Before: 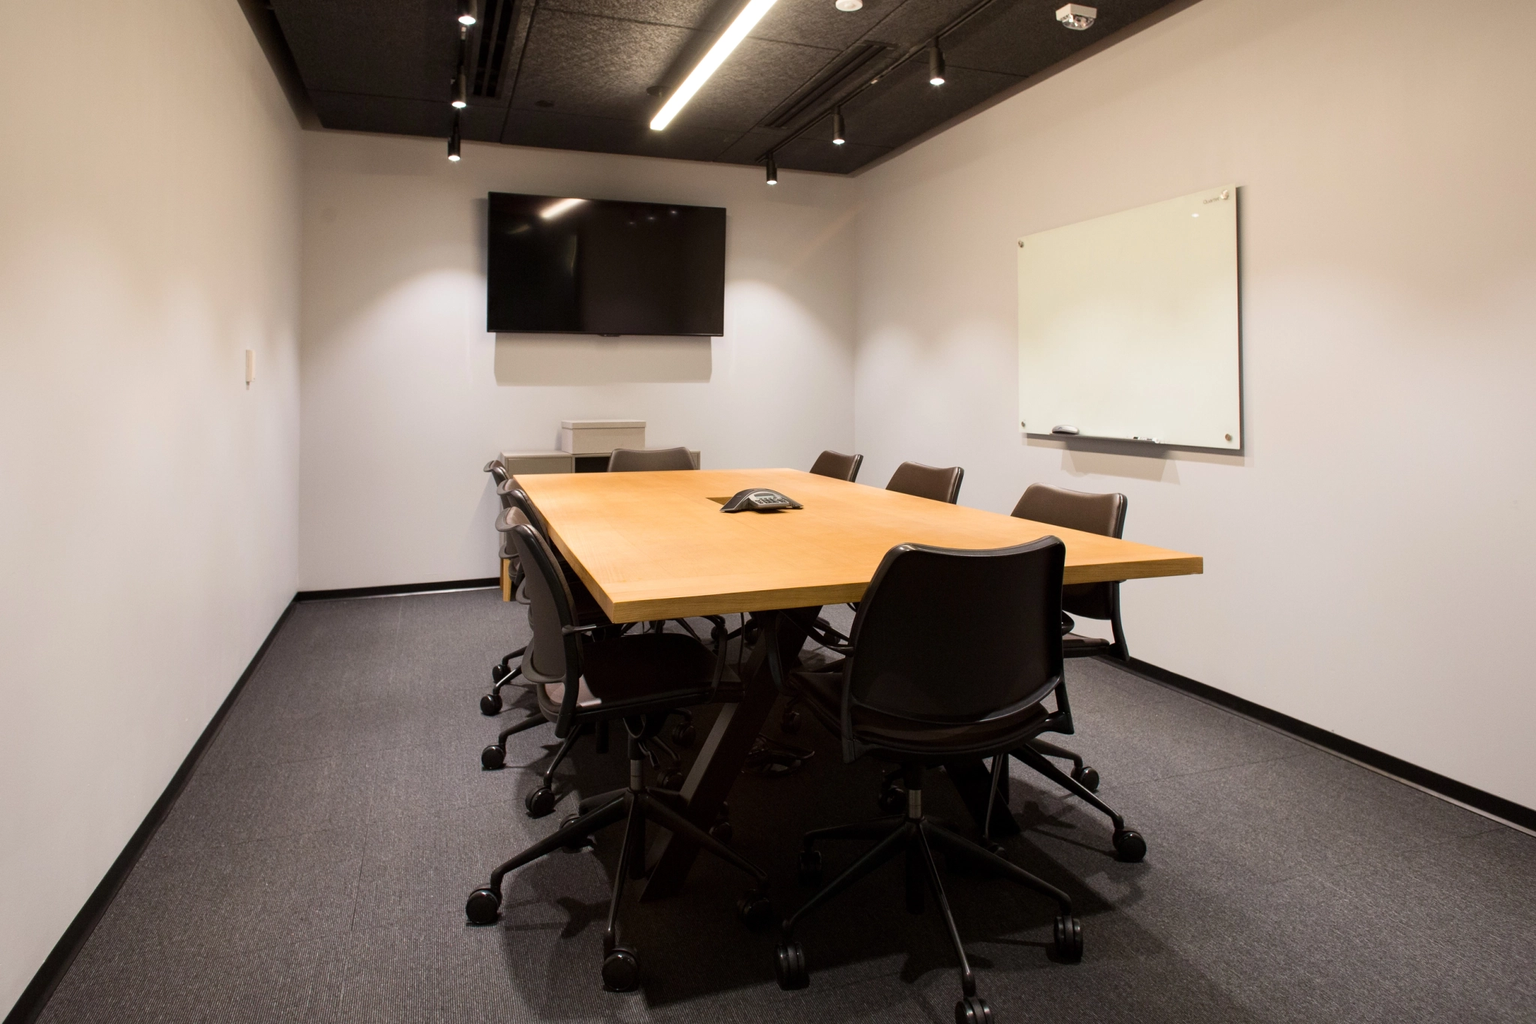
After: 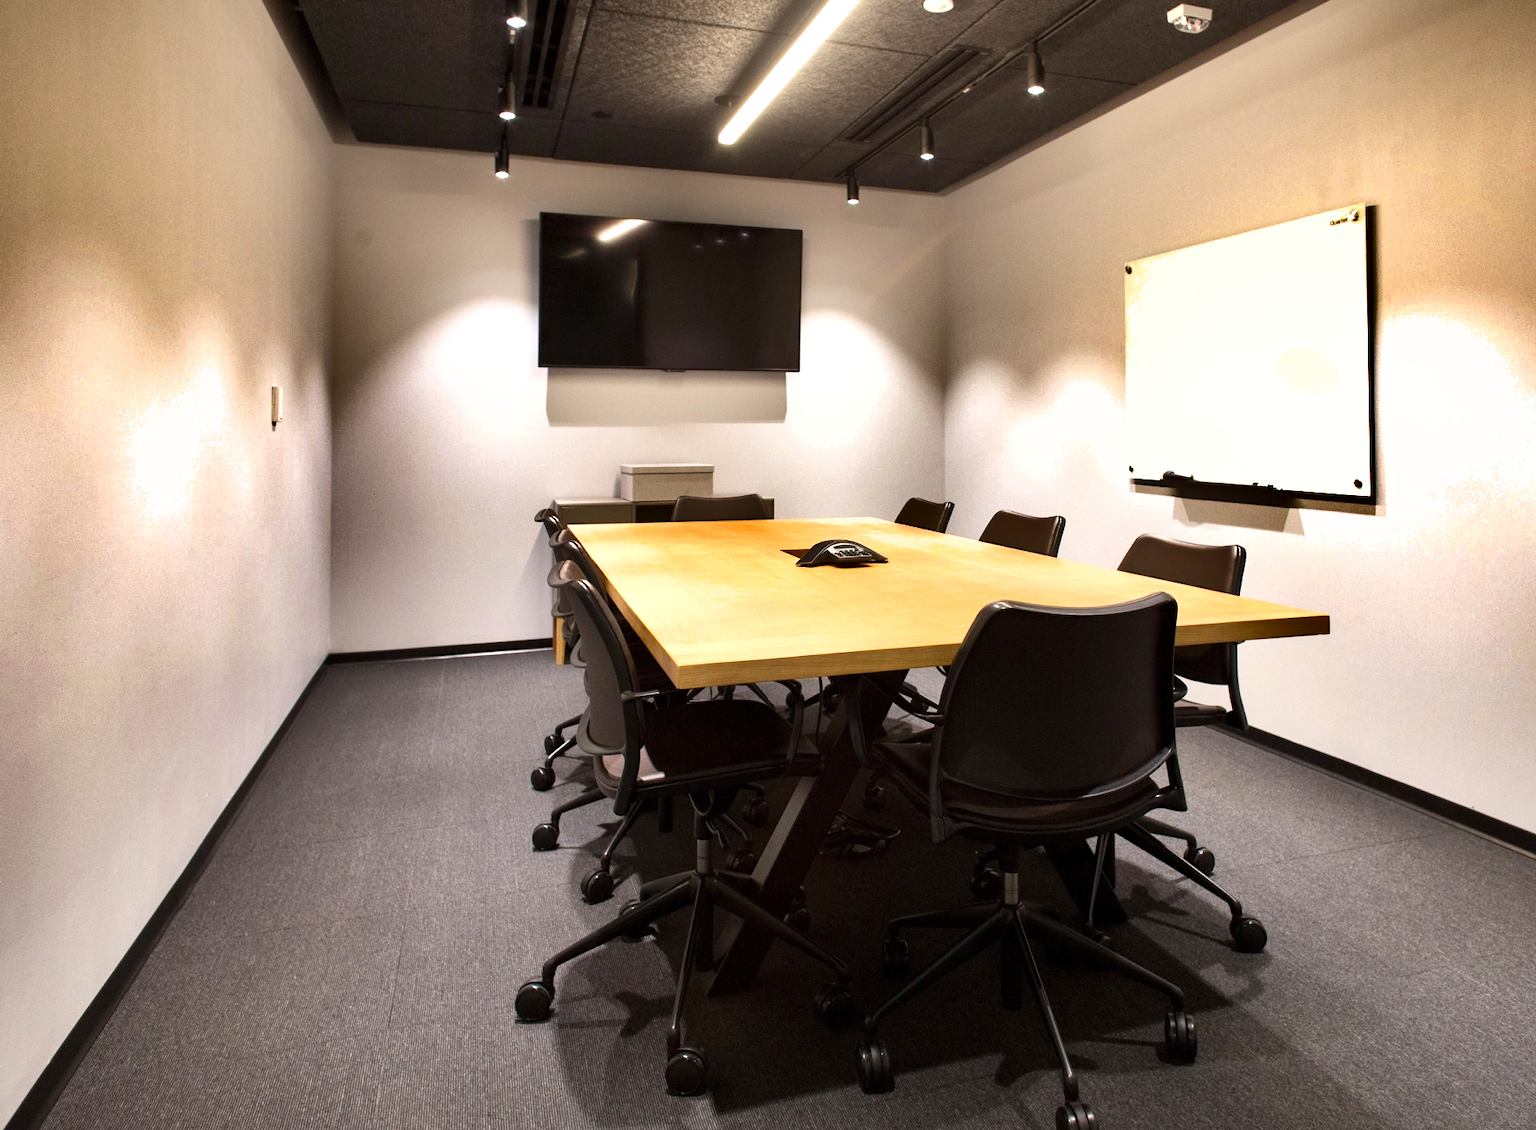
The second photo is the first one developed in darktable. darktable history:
exposure: exposure 0.6 EV, compensate highlight preservation false
crop: right 9.509%, bottom 0.031%
shadows and highlights: shadows 20.91, highlights -82.73, soften with gaussian
